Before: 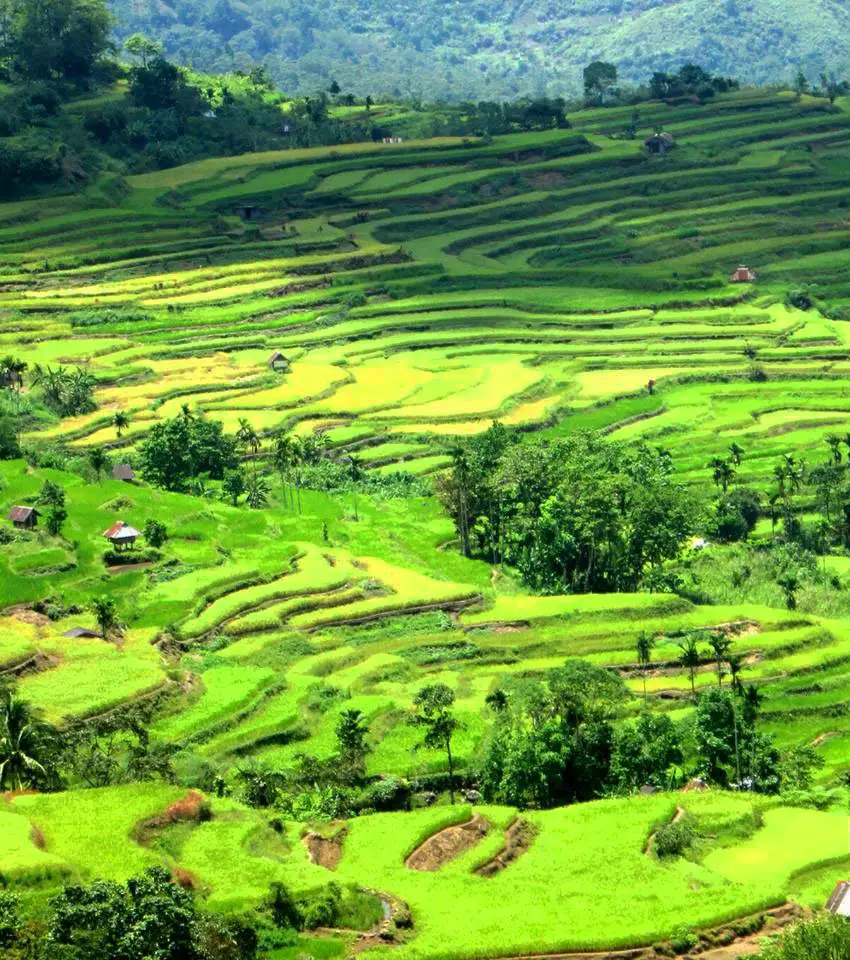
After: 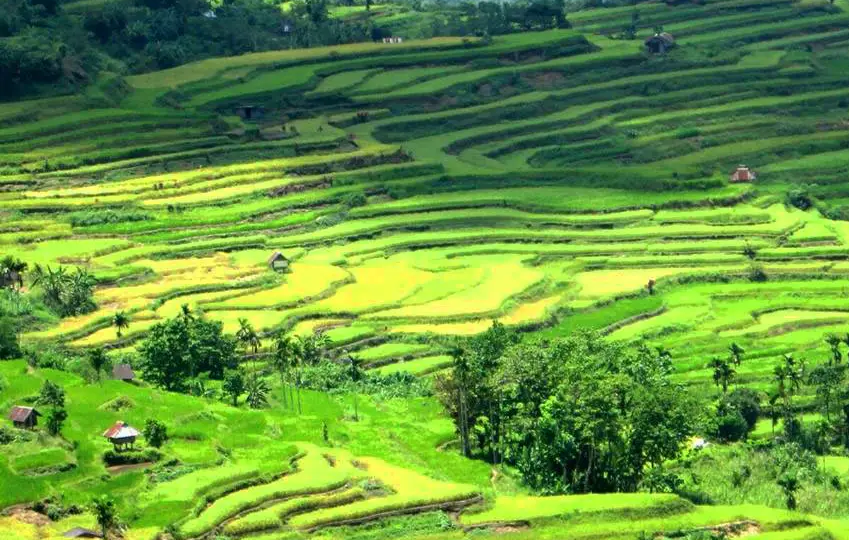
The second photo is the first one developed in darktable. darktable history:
crop and rotate: top 10.466%, bottom 33.281%
